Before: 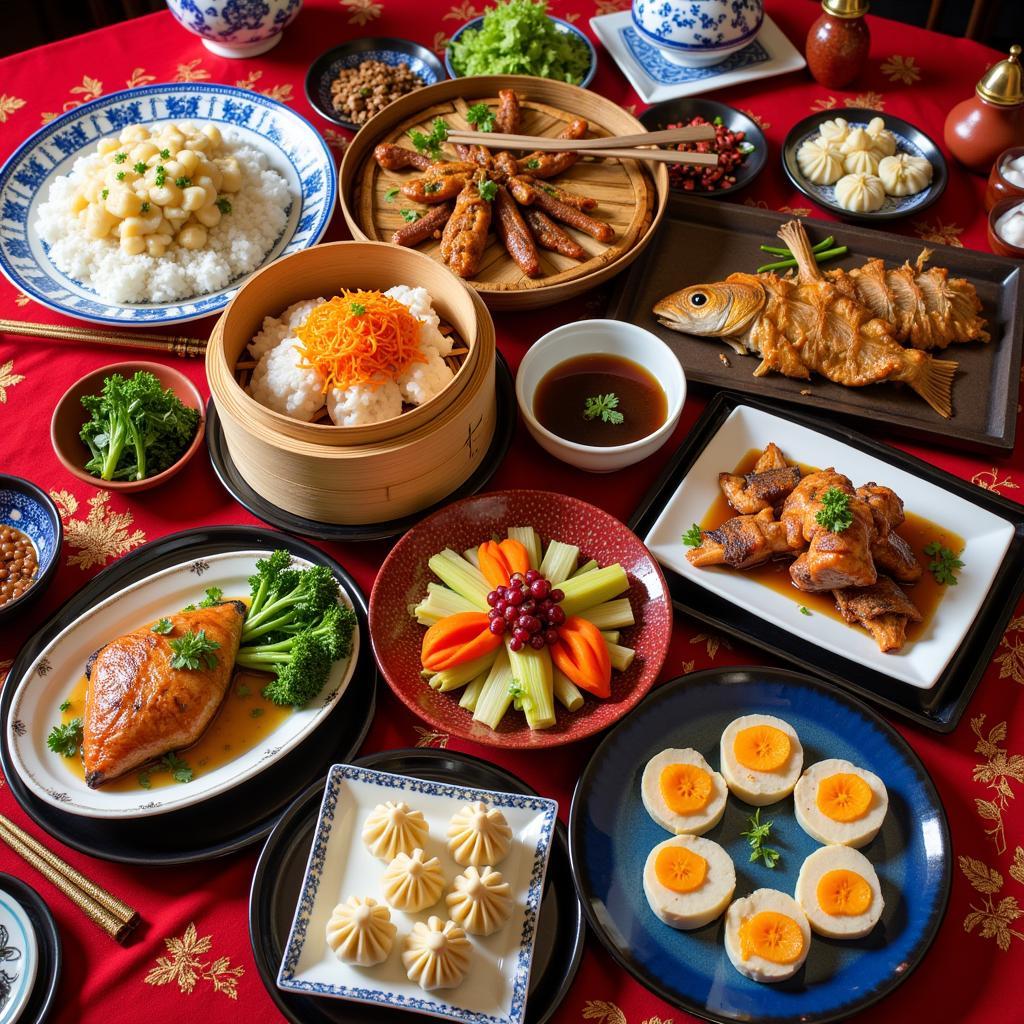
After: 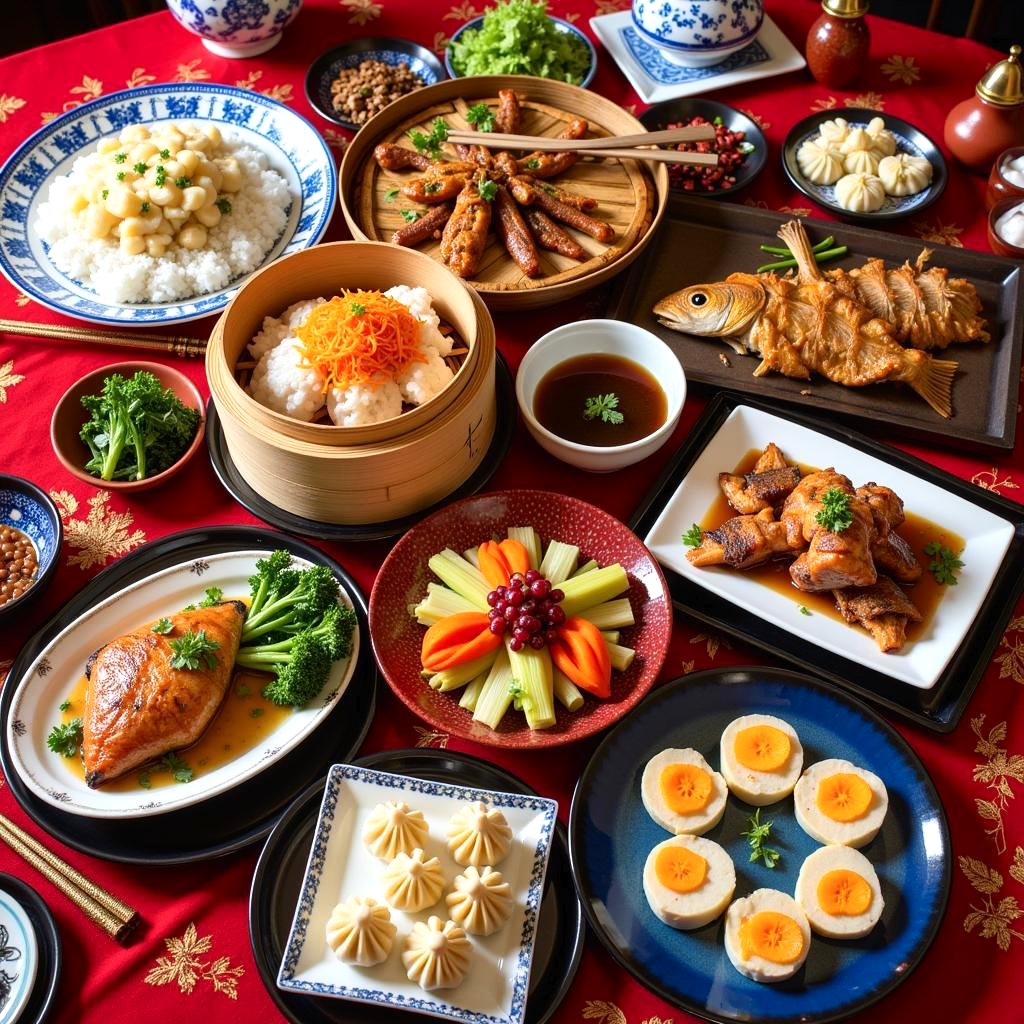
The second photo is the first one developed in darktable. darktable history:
exposure: exposure 0.201 EV, compensate exposure bias true, compensate highlight preservation false
tone curve: curves: ch0 [(0, 0) (0.003, 0.01) (0.011, 0.015) (0.025, 0.023) (0.044, 0.037) (0.069, 0.055) (0.1, 0.08) (0.136, 0.114) (0.177, 0.155) (0.224, 0.201) (0.277, 0.254) (0.335, 0.319) (0.399, 0.387) (0.468, 0.459) (0.543, 0.544) (0.623, 0.634) (0.709, 0.731) (0.801, 0.827) (0.898, 0.921) (1, 1)], color space Lab, independent channels, preserve colors none
